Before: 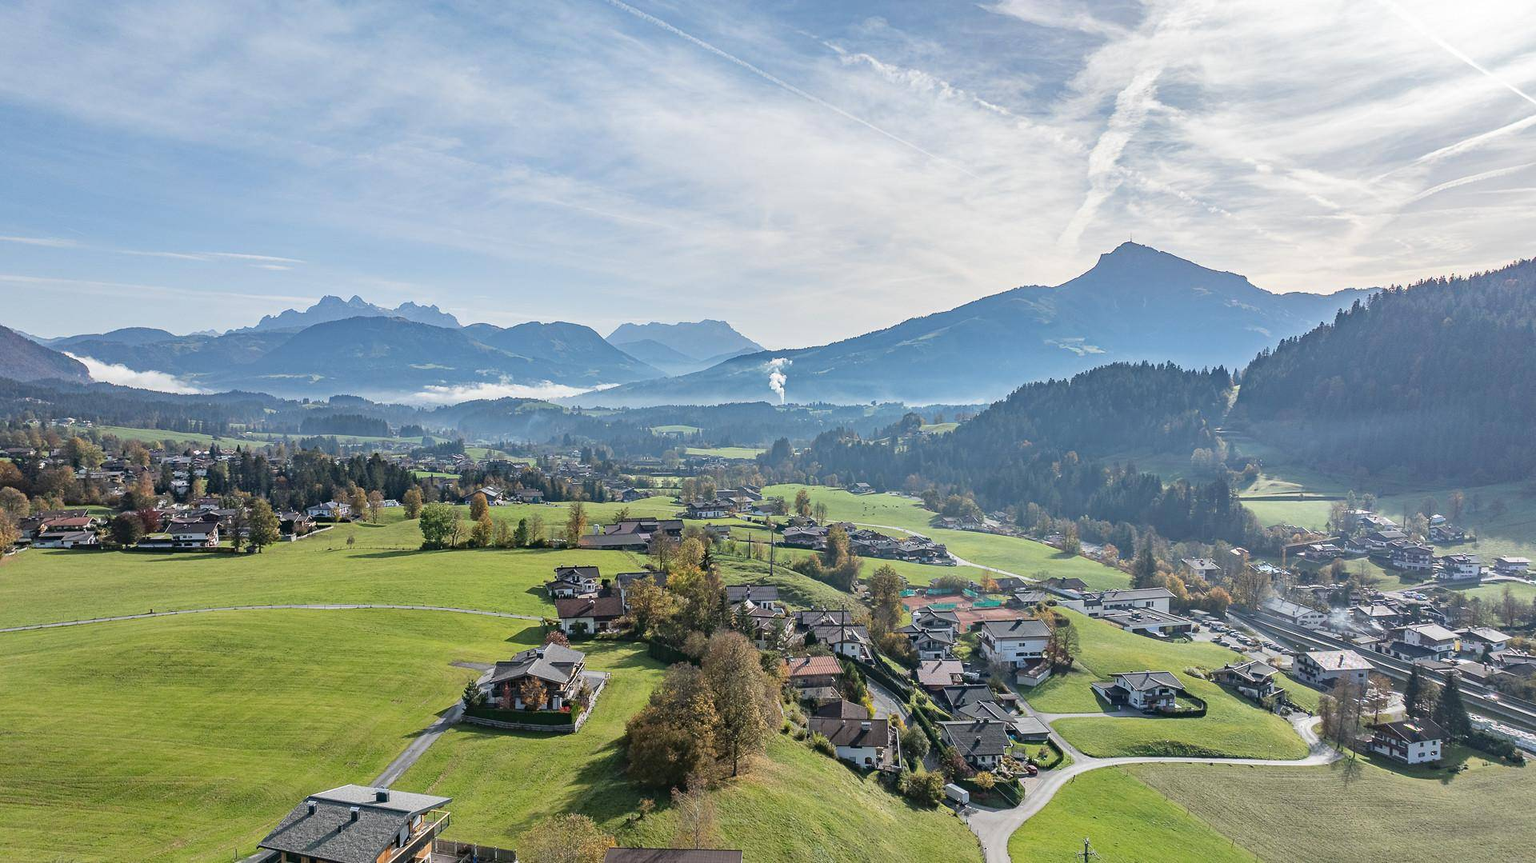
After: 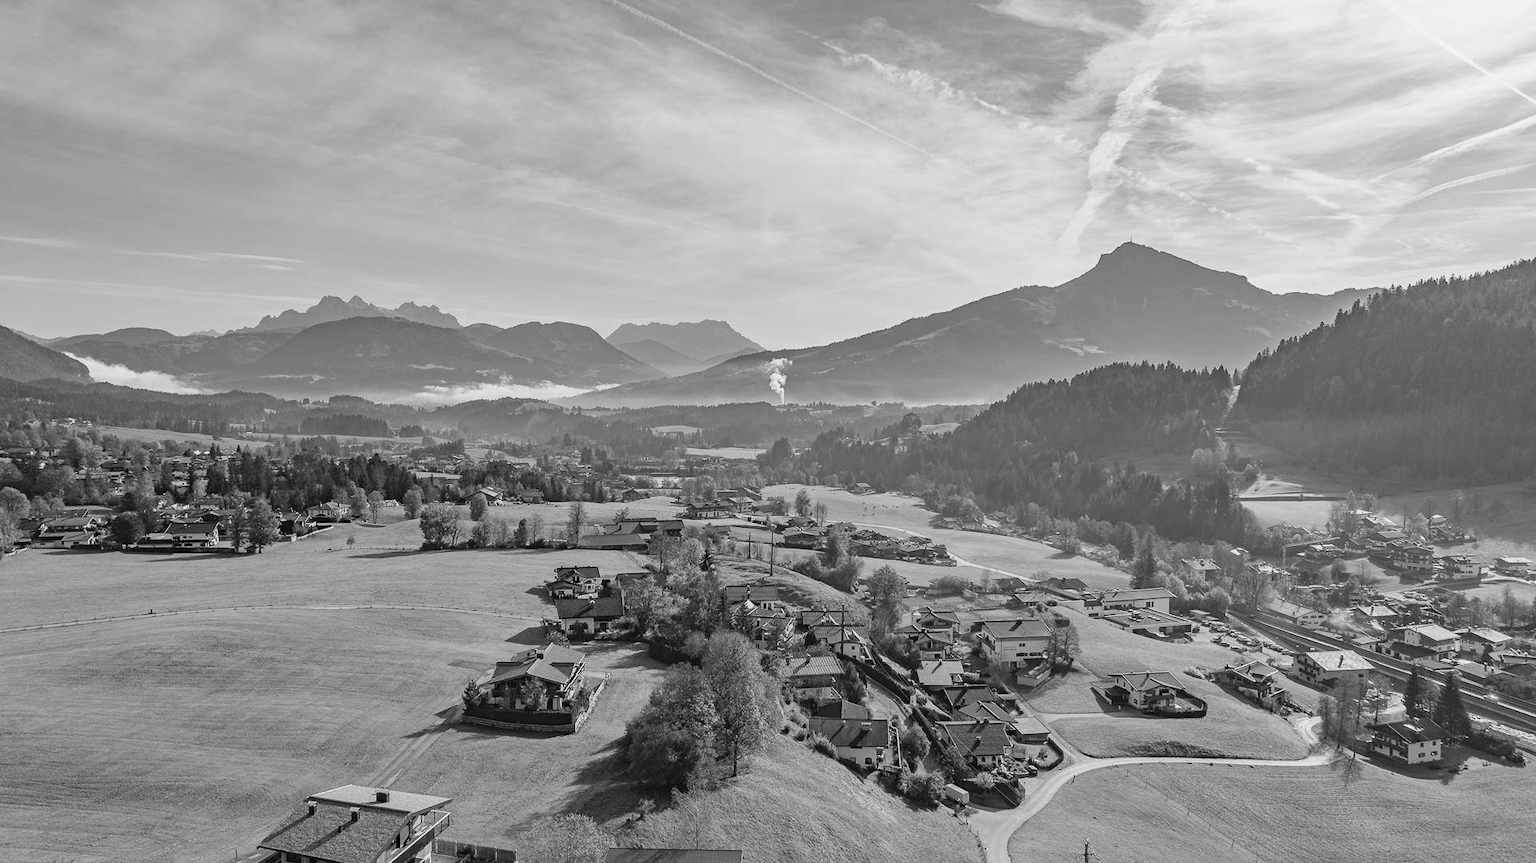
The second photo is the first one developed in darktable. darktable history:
color calibration: output R [0.999, 0.026, -0.11, 0], output G [-0.019, 1.037, -0.099, 0], output B [0.022, -0.023, 0.902, 0], illuminant custom, x 0.367, y 0.392, temperature 4437.75 K, clip negative RGB from gamut false
monochrome: on, module defaults
